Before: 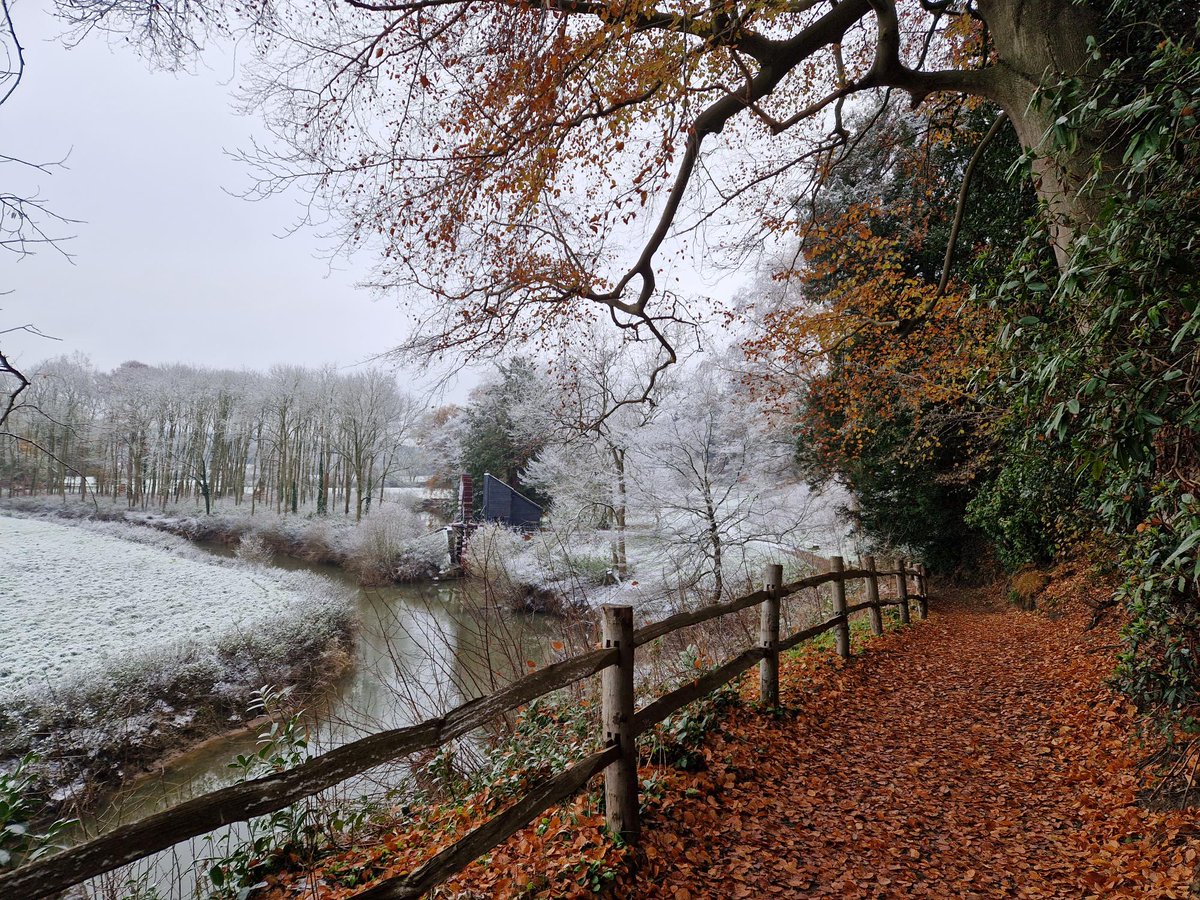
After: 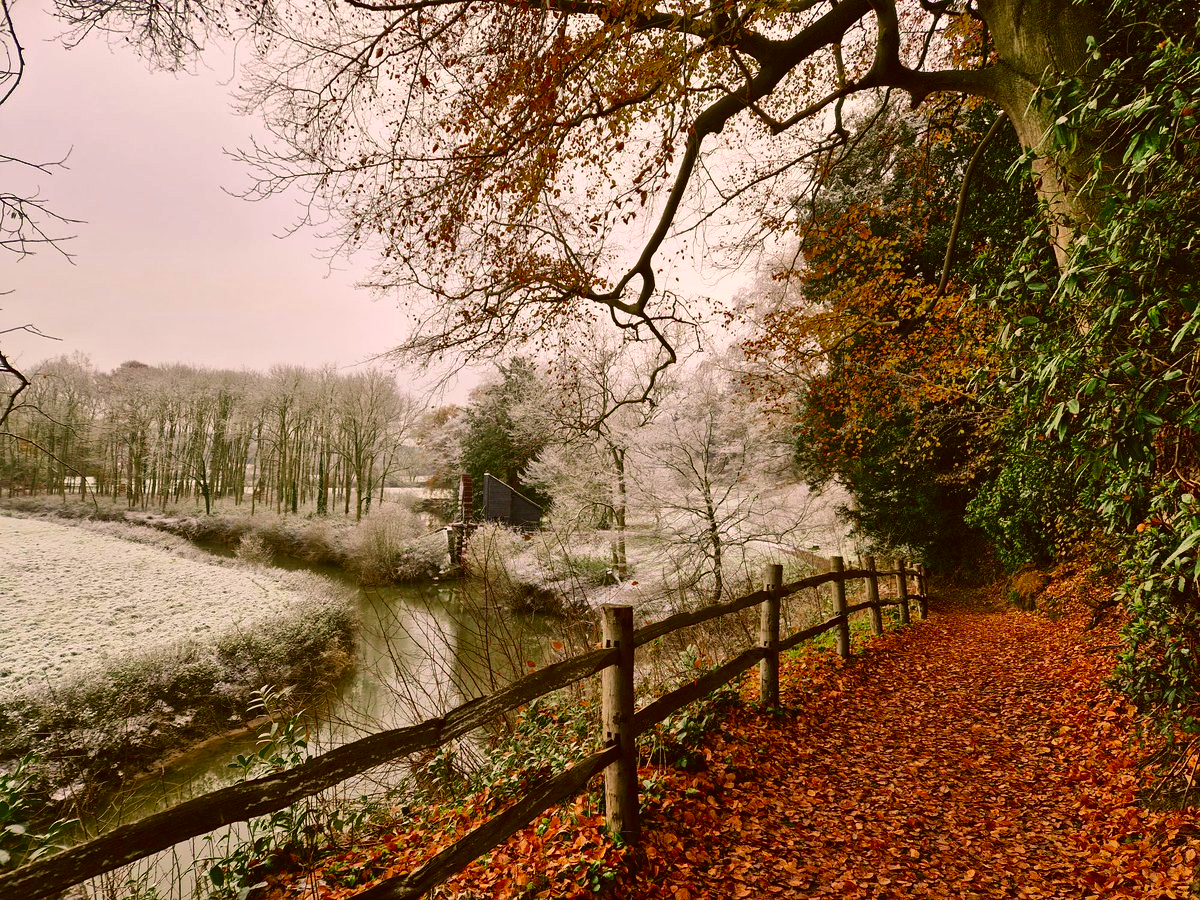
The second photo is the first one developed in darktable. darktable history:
color correction: highlights a* 8.98, highlights b* 15.09, shadows a* -0.49, shadows b* 26.52
velvia: on, module defaults
shadows and highlights: white point adjustment 0.05, highlights color adjustment 55.9%, soften with gaussian
contrast brightness saturation: contrast 0.13, brightness -0.05, saturation 0.16
